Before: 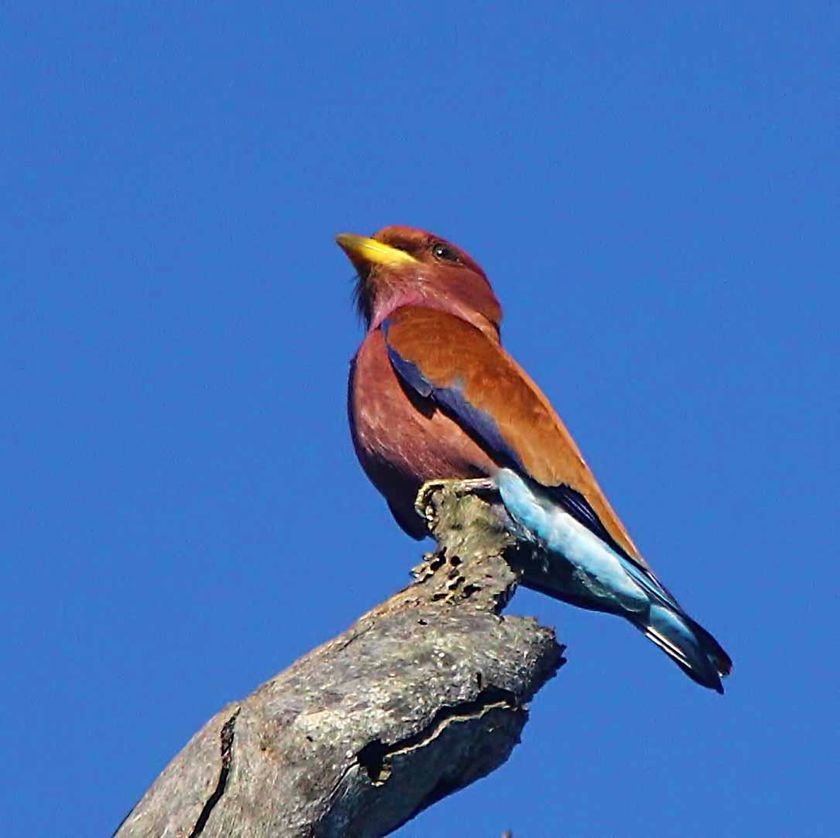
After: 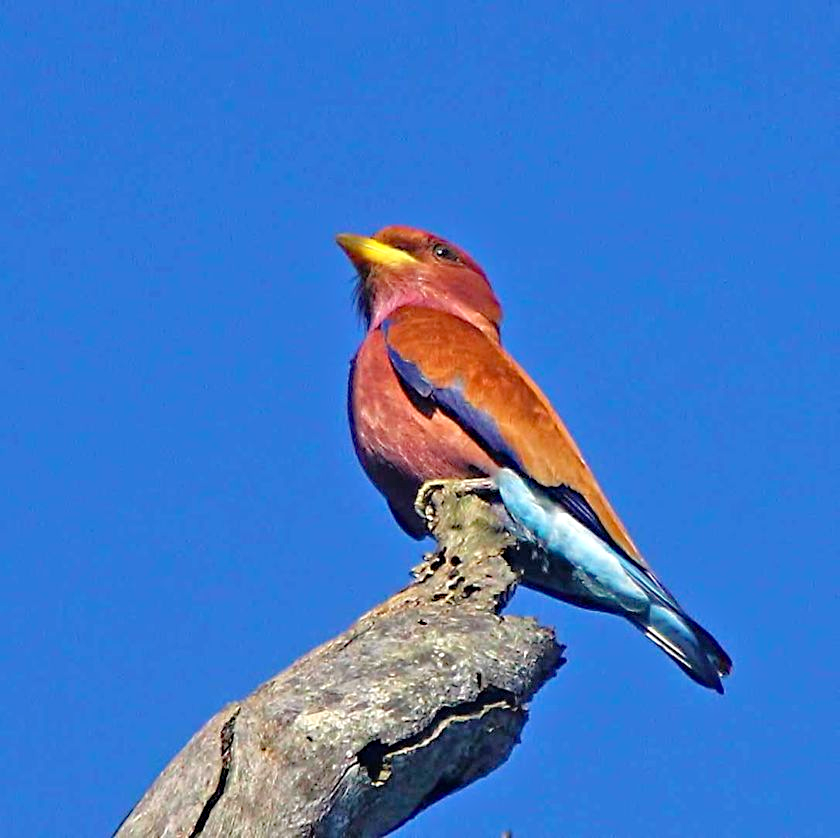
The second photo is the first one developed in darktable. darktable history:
haze removal: compatibility mode true, adaptive false
tone equalizer: -7 EV 0.15 EV, -6 EV 0.6 EV, -5 EV 1.15 EV, -4 EV 1.33 EV, -3 EV 1.15 EV, -2 EV 0.6 EV, -1 EV 0.15 EV, mask exposure compensation -0.5 EV
